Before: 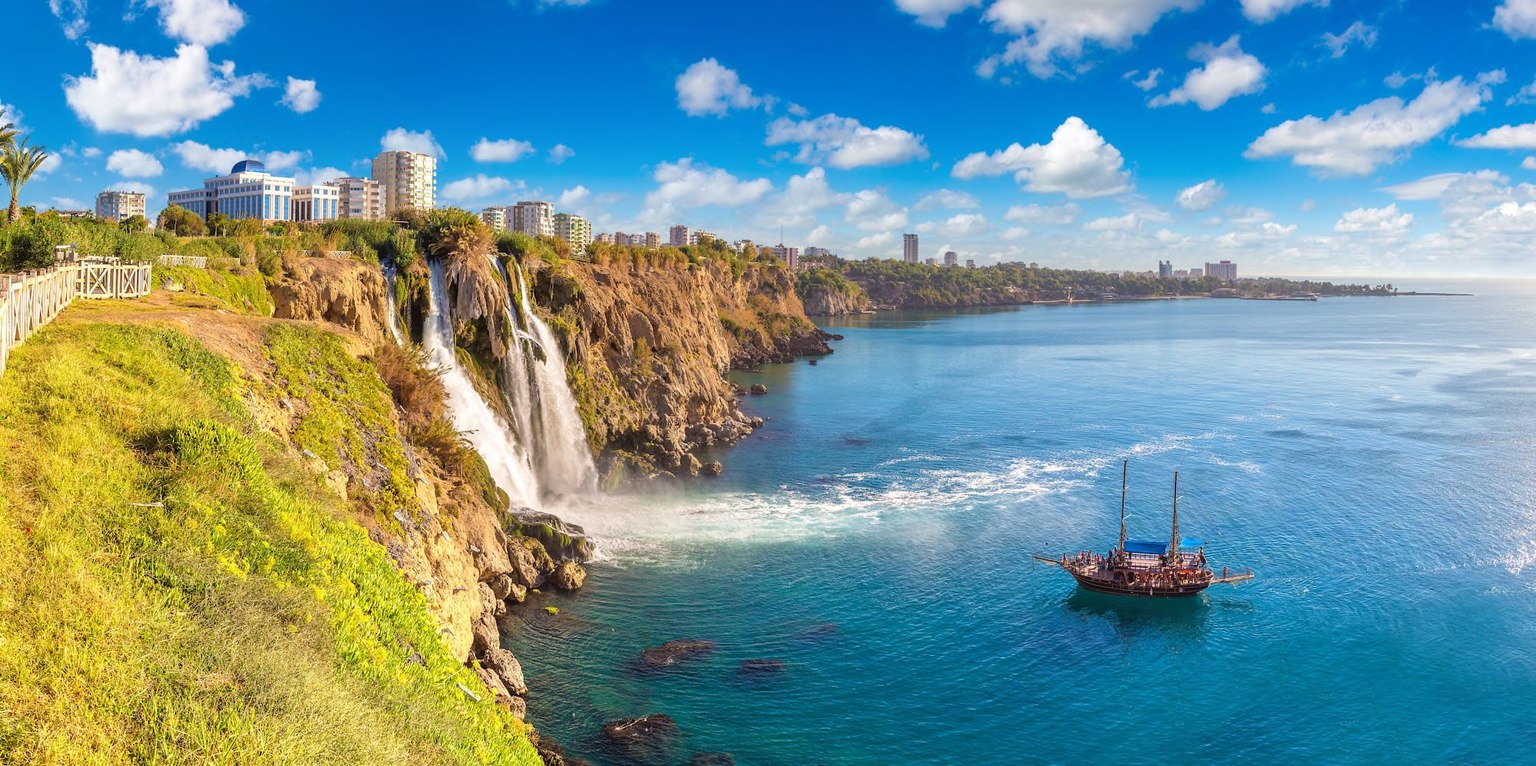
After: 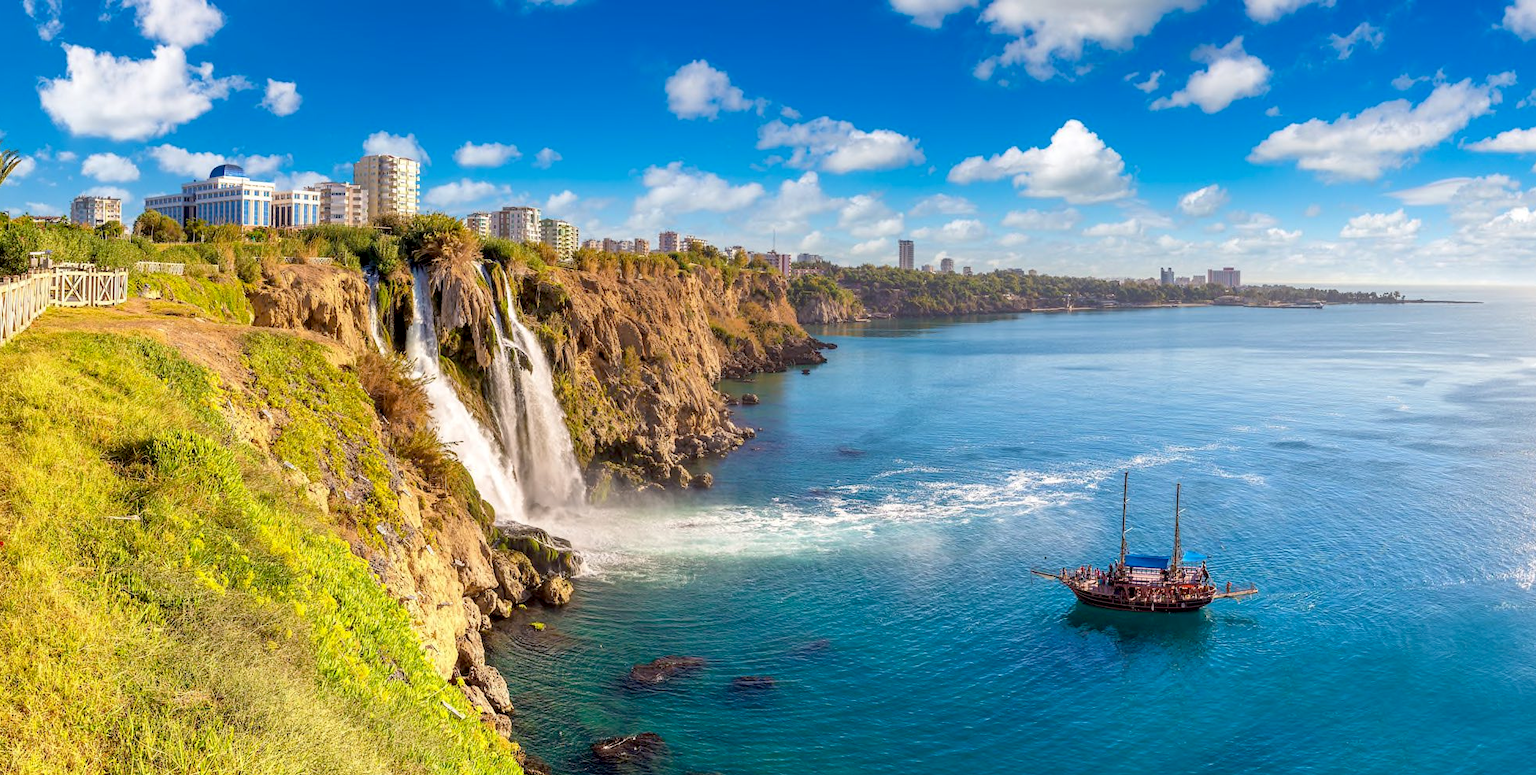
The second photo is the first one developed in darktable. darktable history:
exposure: black level correction 0.01, exposure 0.014 EV, compensate highlight preservation false
crop and rotate: left 1.774%, right 0.633%, bottom 1.28%
